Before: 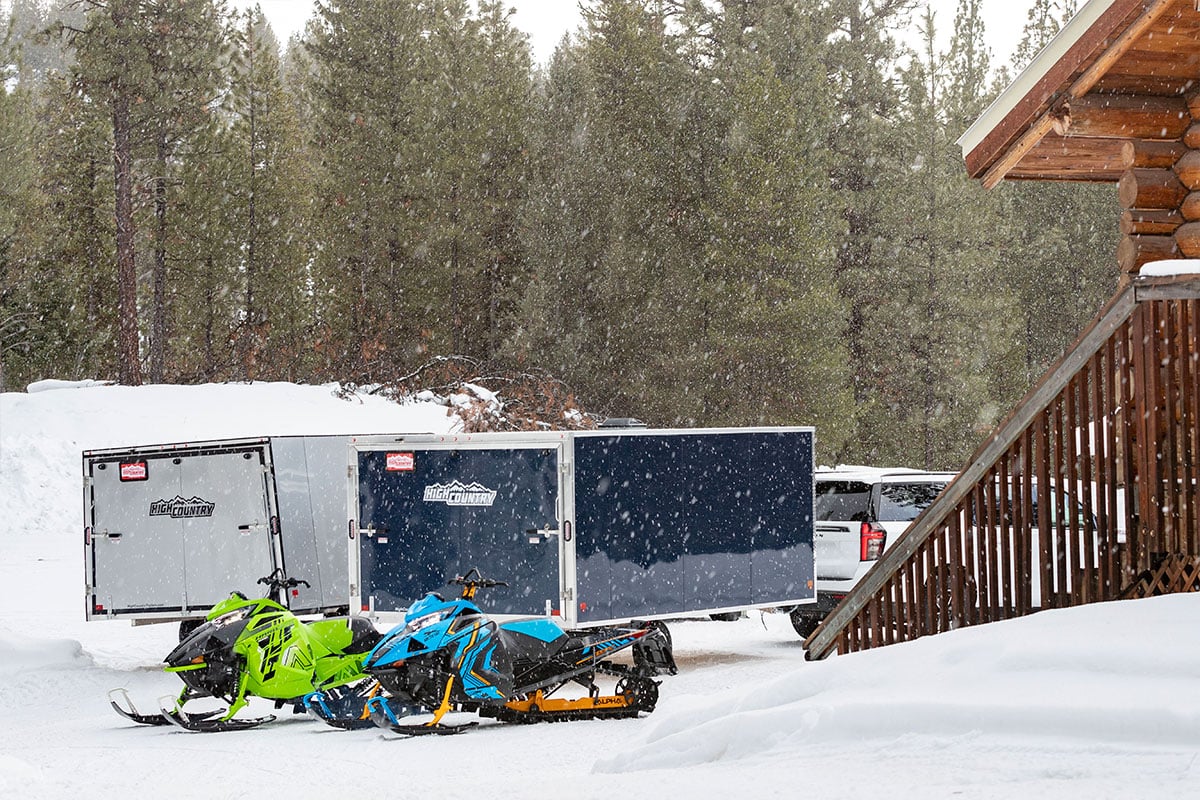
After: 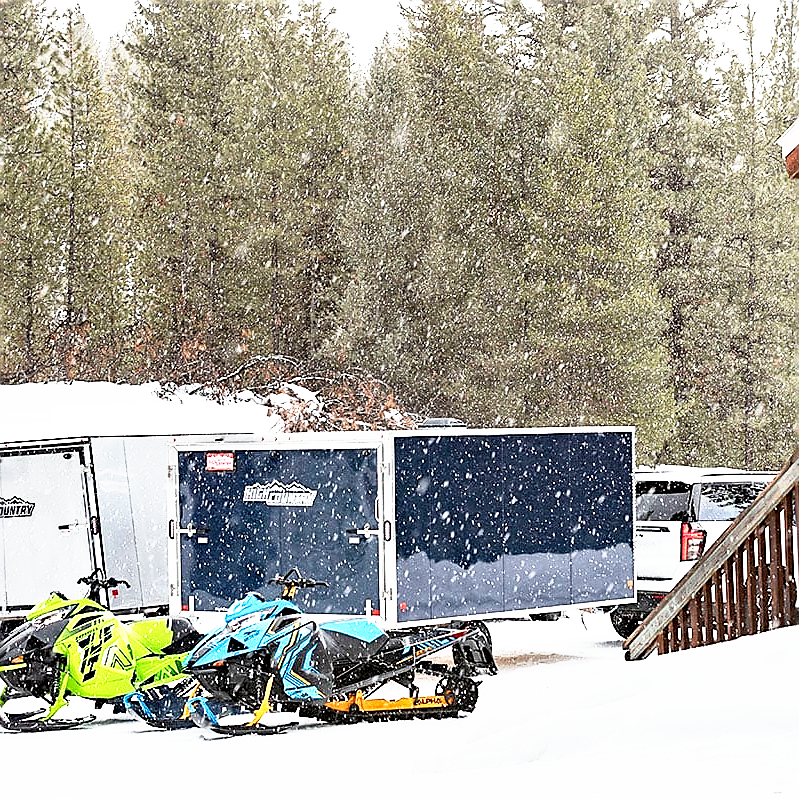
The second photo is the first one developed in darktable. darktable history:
base curve: curves: ch0 [(0, 0) (0.495, 0.917) (1, 1)], preserve colors none
crop and rotate: left 15.055%, right 18.278%
sharpen: radius 1.4, amount 1.25, threshold 0.7
contrast equalizer: y [[0.514, 0.573, 0.581, 0.508, 0.5, 0.5], [0.5 ×6], [0.5 ×6], [0 ×6], [0 ×6]]
